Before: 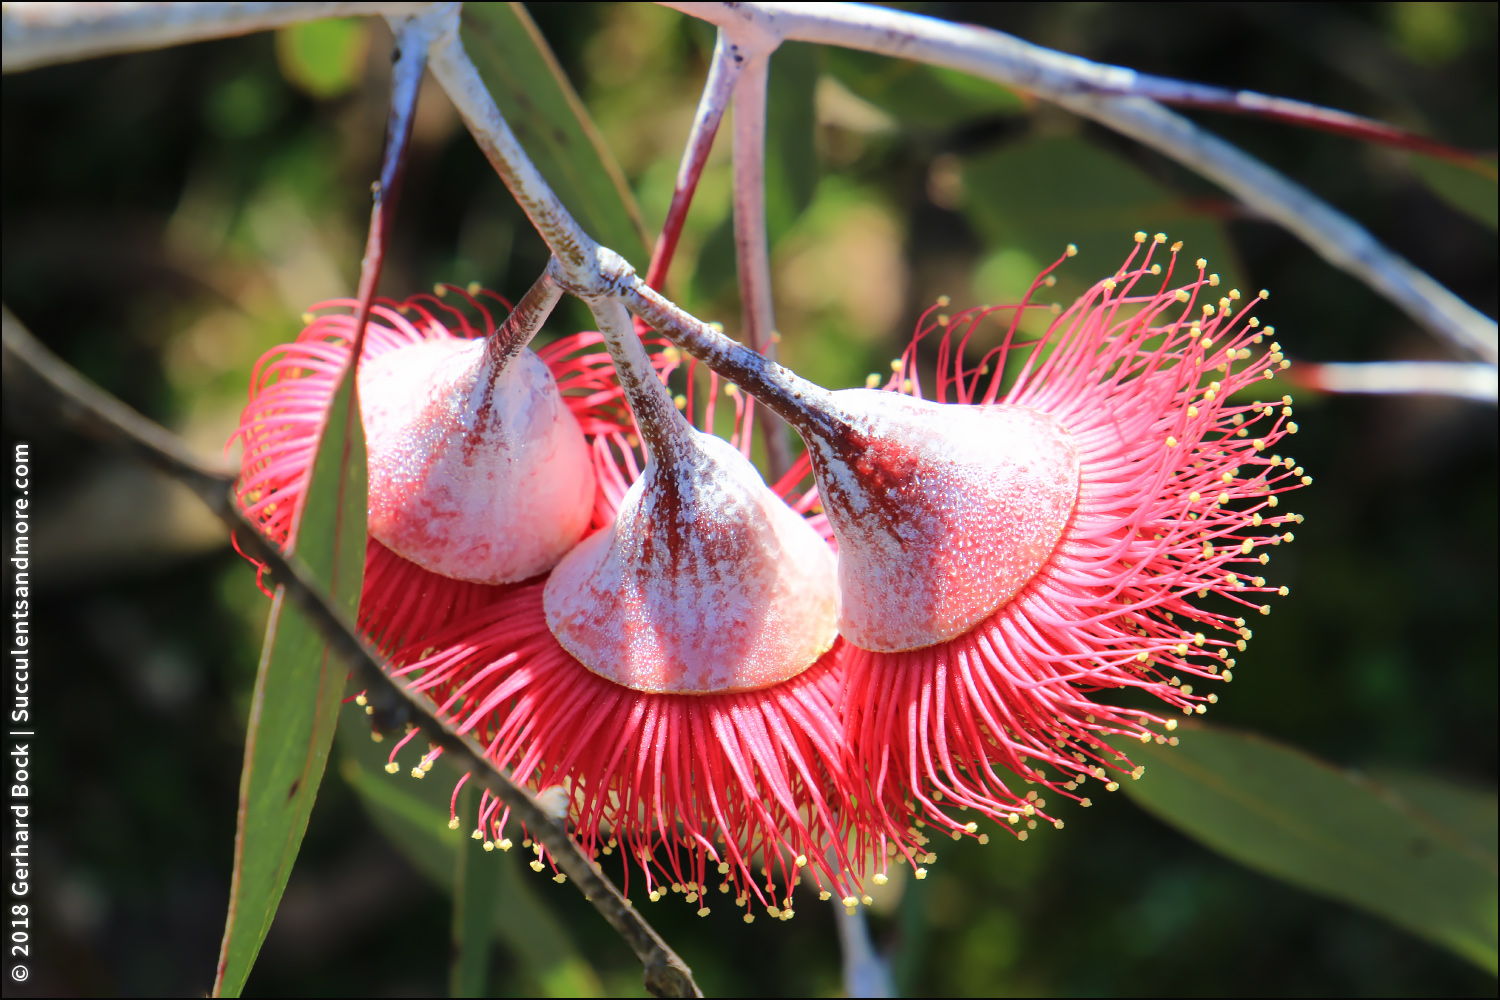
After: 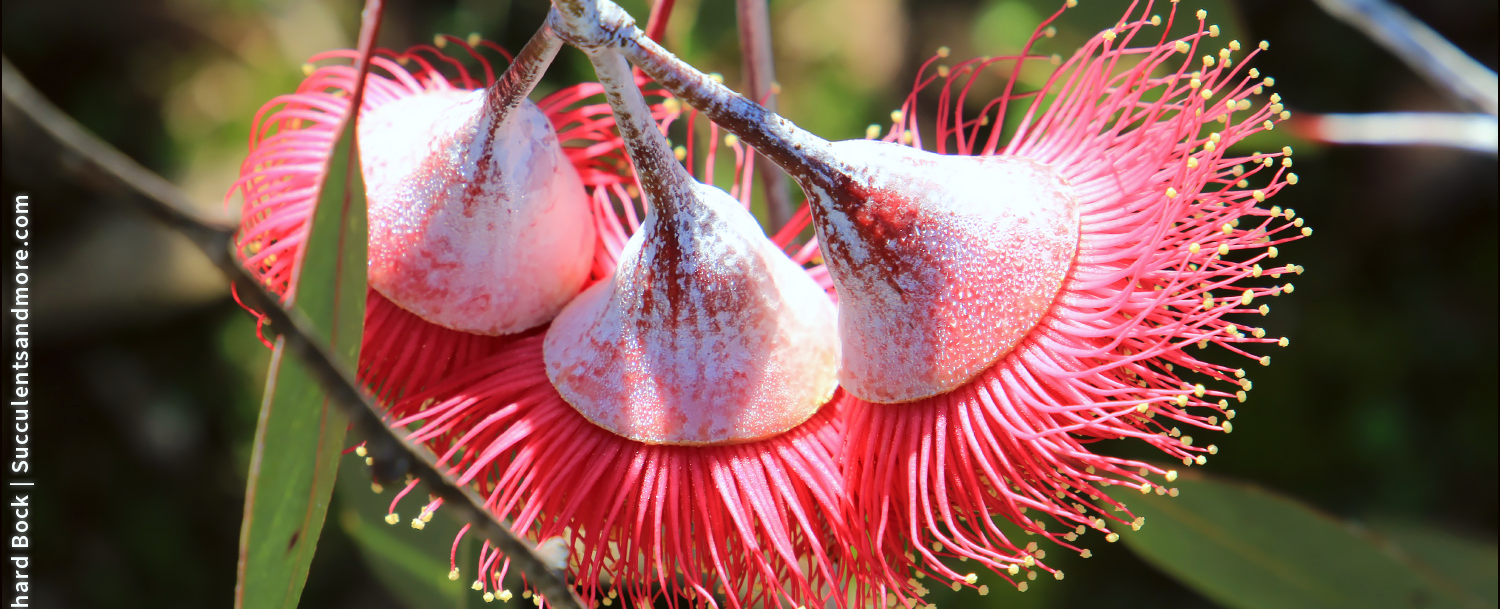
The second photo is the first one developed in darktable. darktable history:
crop and rotate: top 24.948%, bottom 14.057%
color correction: highlights a* -2.74, highlights b* -2.41, shadows a* 2.03, shadows b* 2.72
